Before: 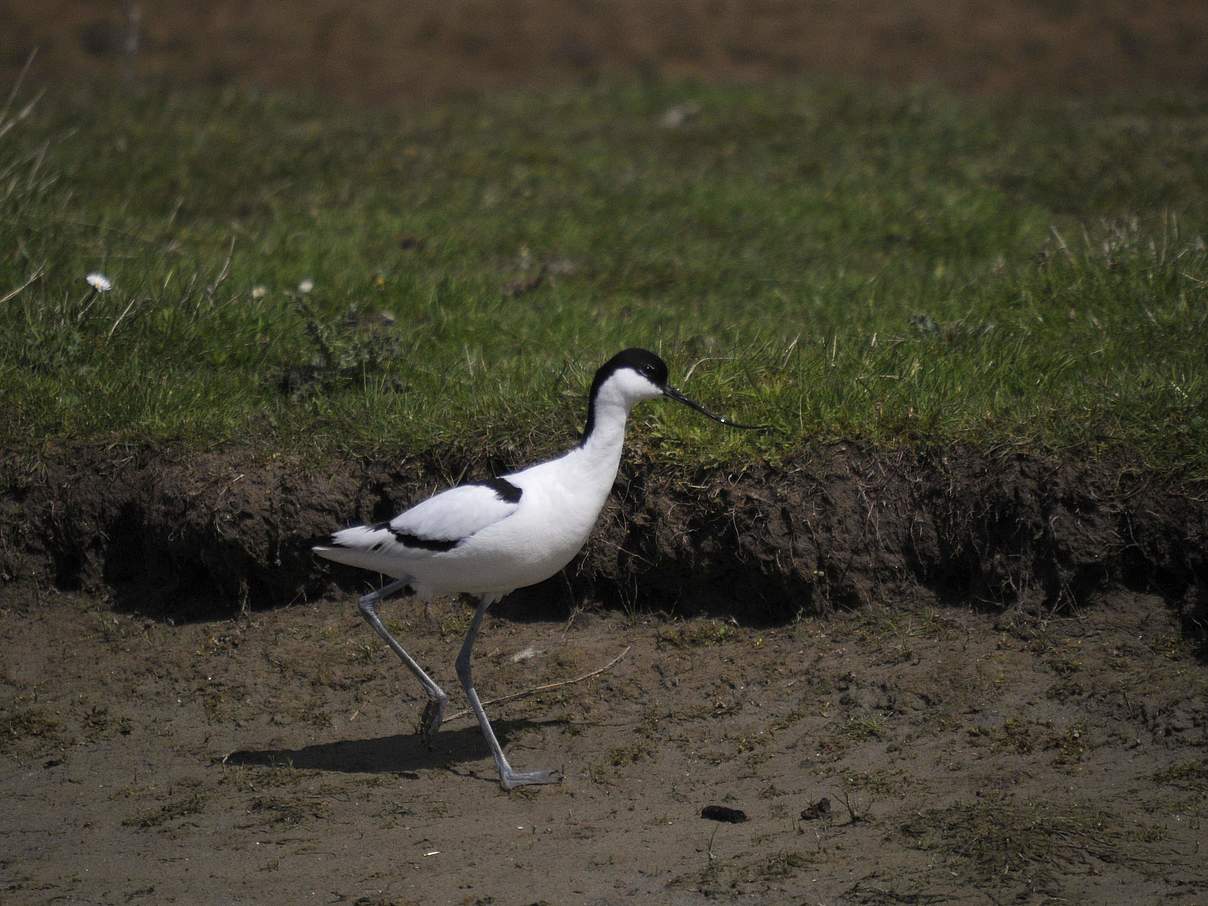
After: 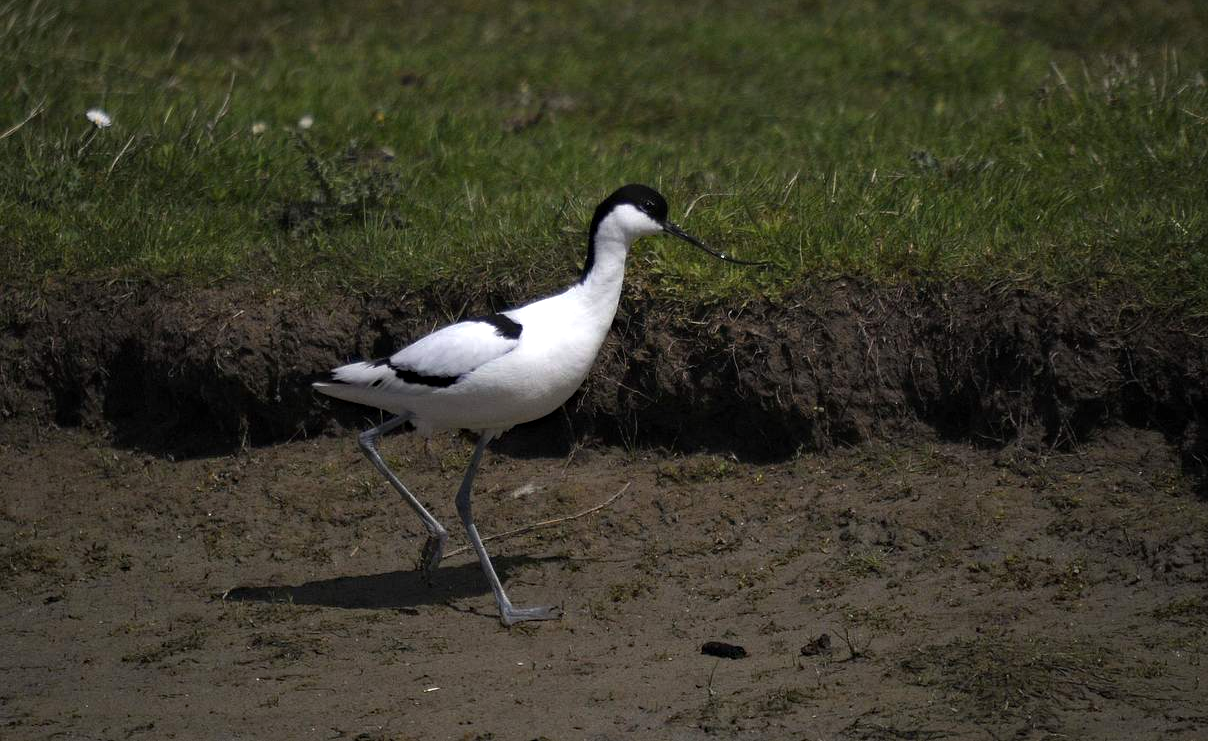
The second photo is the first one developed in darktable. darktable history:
crop and rotate: top 18.197%
exposure: exposure -0.183 EV, compensate highlight preservation false
haze removal: compatibility mode true, adaptive false
